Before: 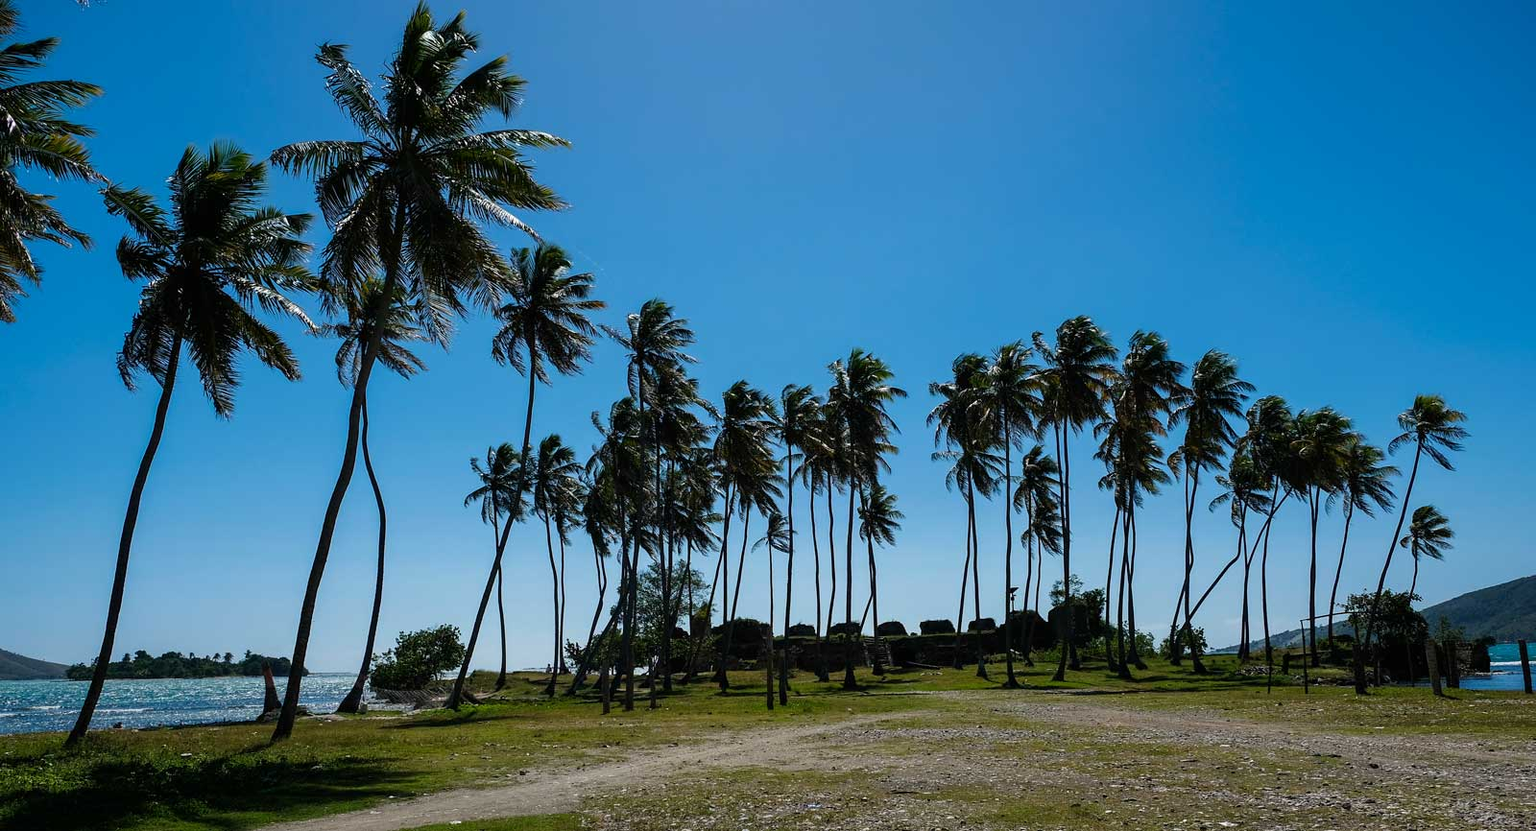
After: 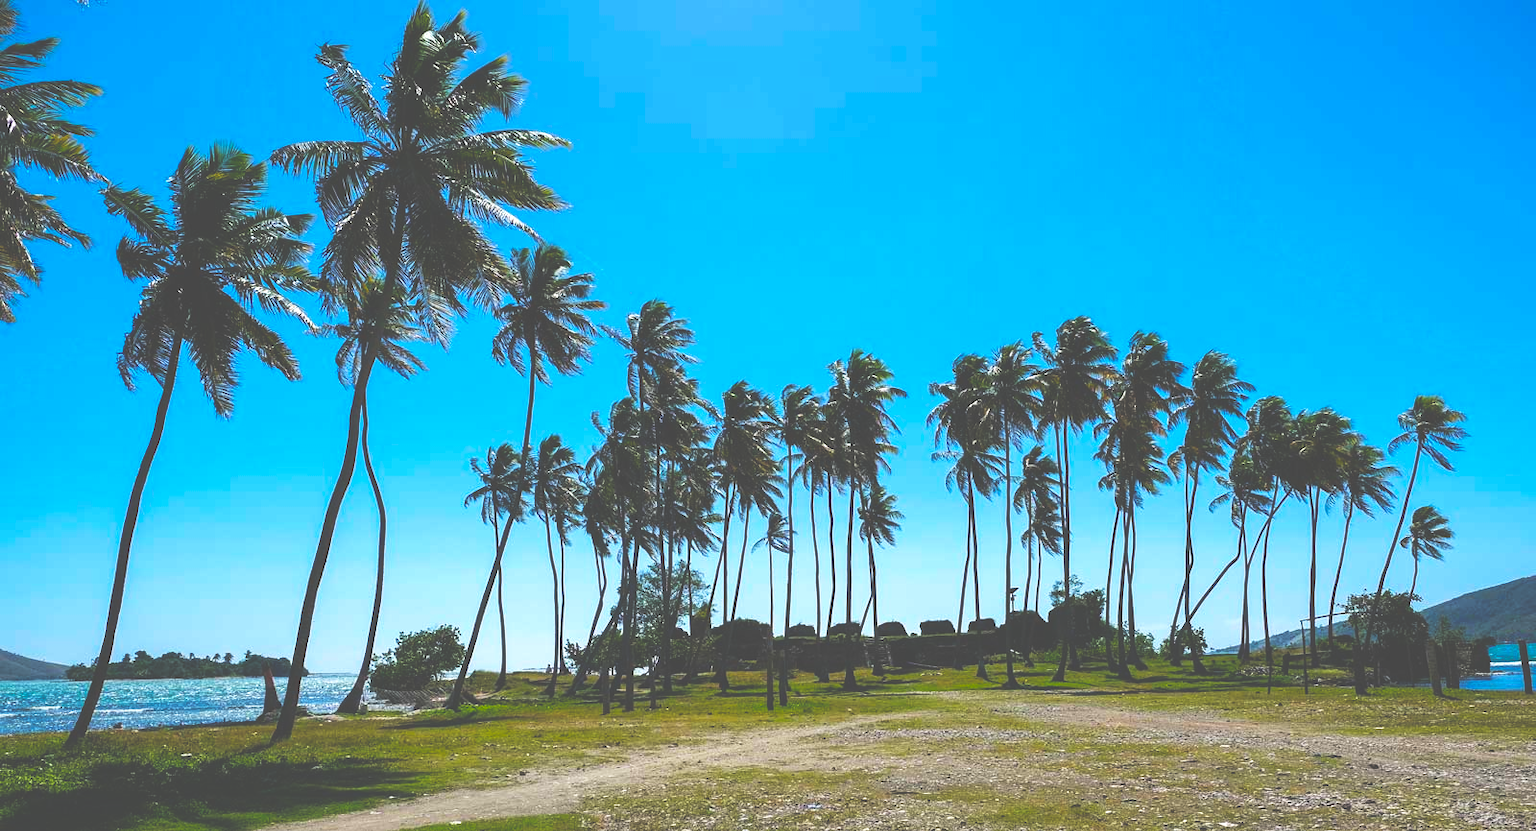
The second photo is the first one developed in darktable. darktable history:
levels: black 0.045%, levels [0, 0.48, 0.961]
base curve: curves: ch0 [(0, 0) (0.557, 0.834) (1, 1)], preserve colors none
exposure: black level correction -0.037, exposure -0.494 EV, compensate highlight preservation false
color balance rgb: linear chroma grading › global chroma 15.392%, perceptual saturation grading › global saturation 19.931%, perceptual brilliance grading › global brilliance 9.527%, perceptual brilliance grading › shadows 15.64%
